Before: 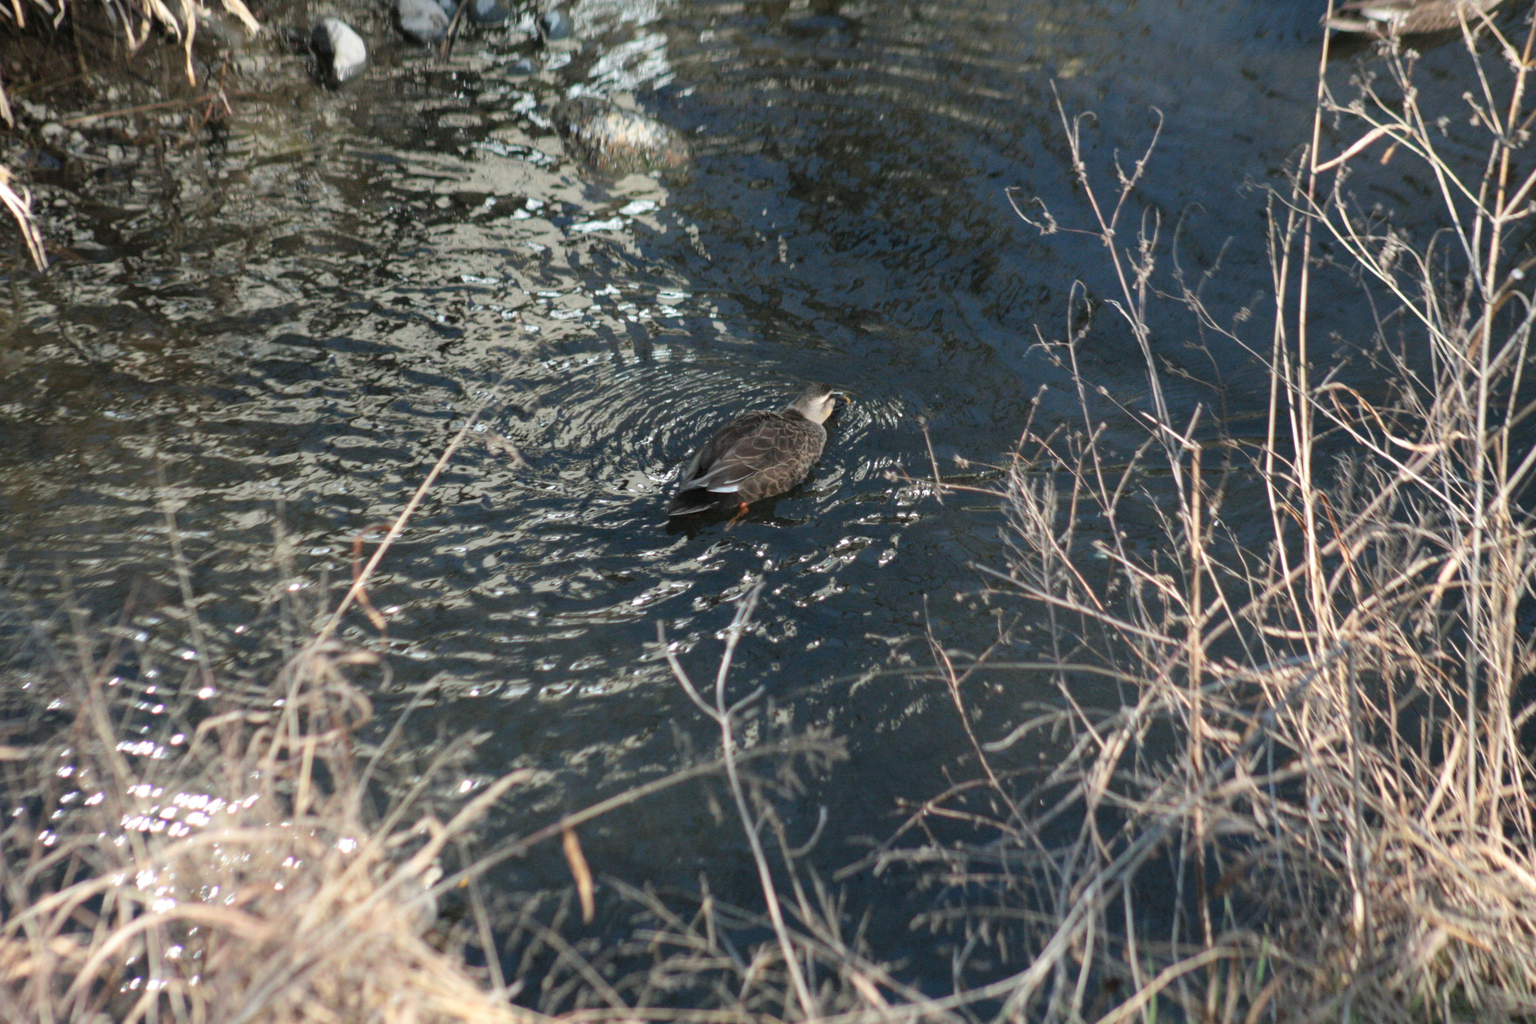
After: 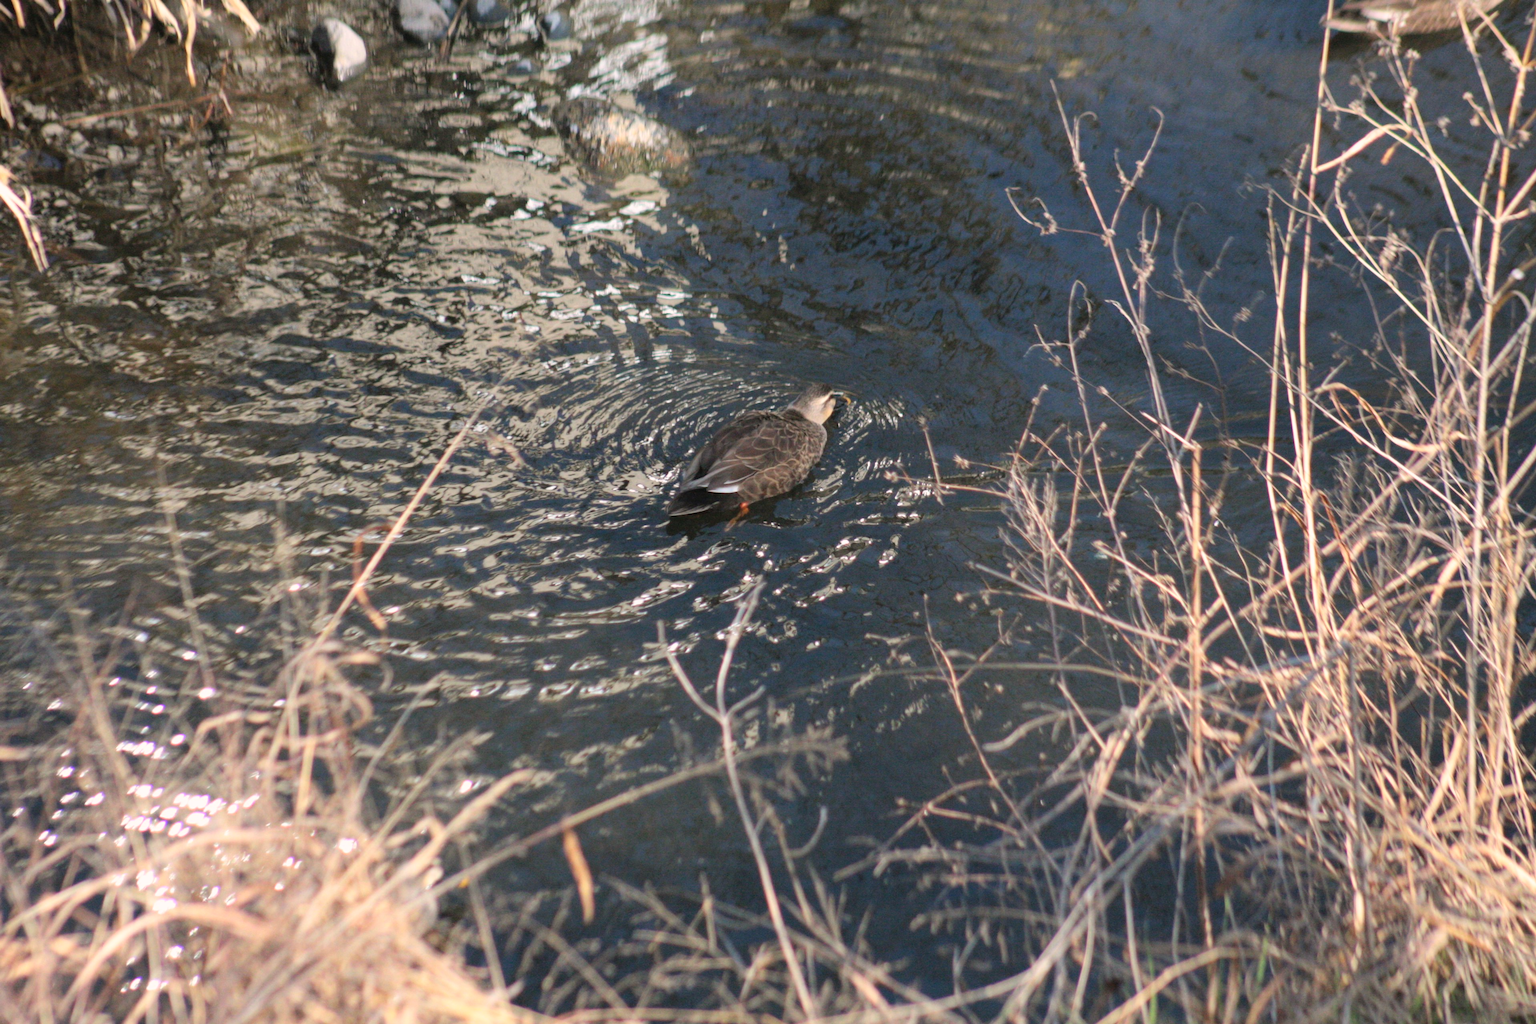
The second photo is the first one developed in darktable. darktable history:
contrast brightness saturation: contrast 0.07, brightness 0.08, saturation 0.18
color correction: highlights a* 7.34, highlights b* 4.37
